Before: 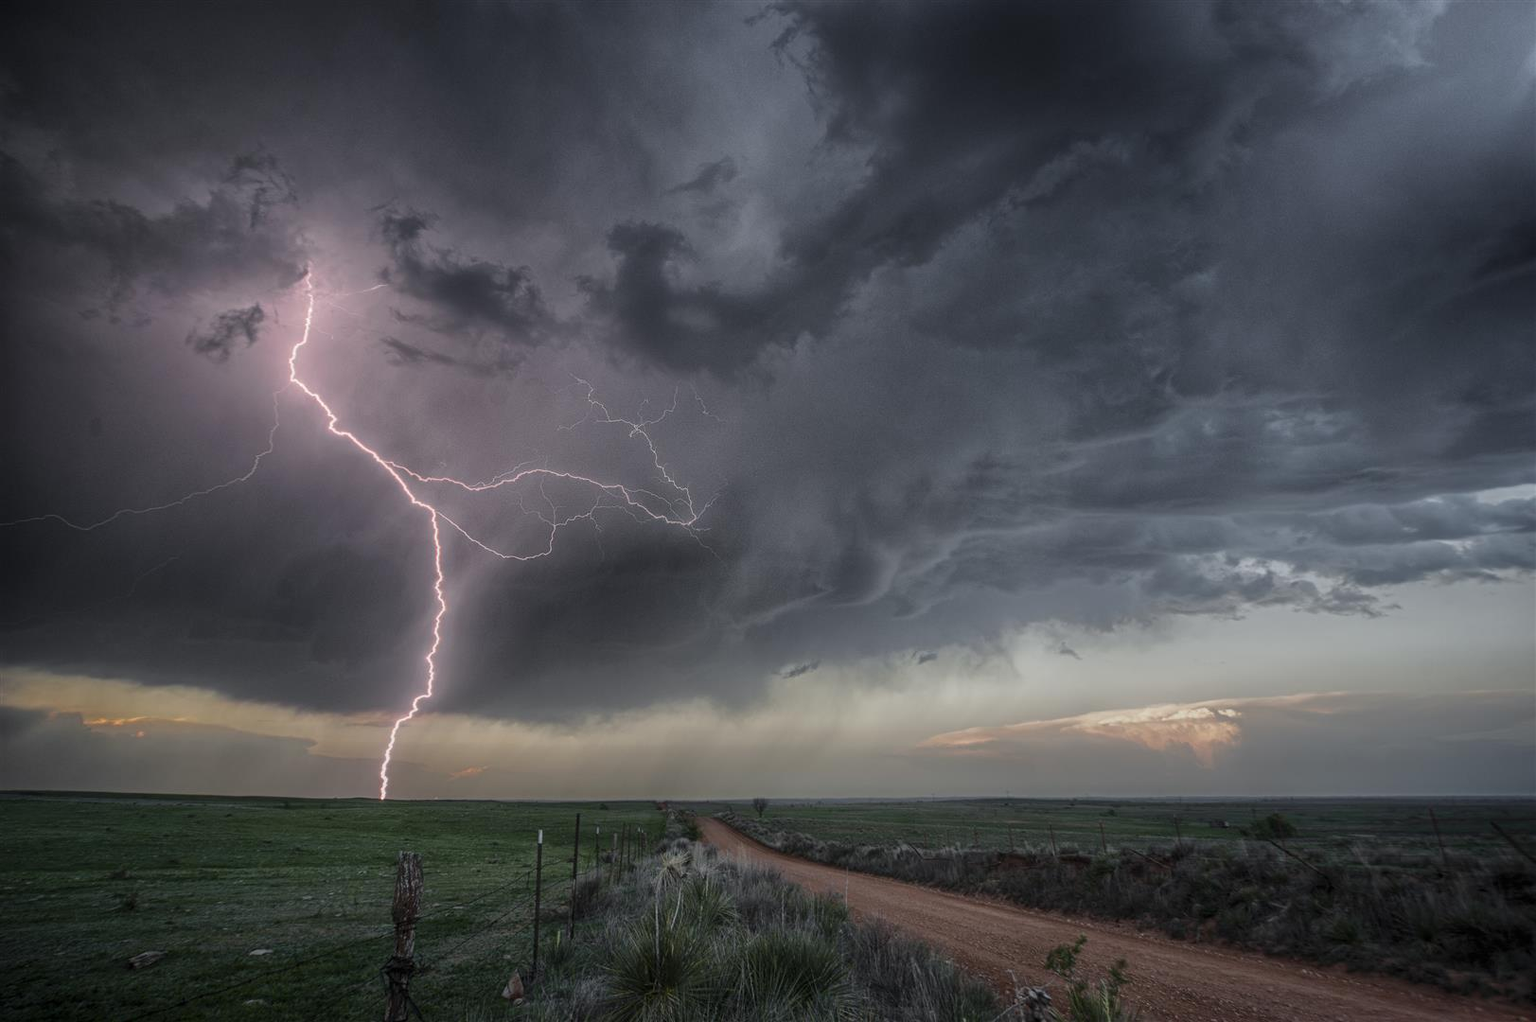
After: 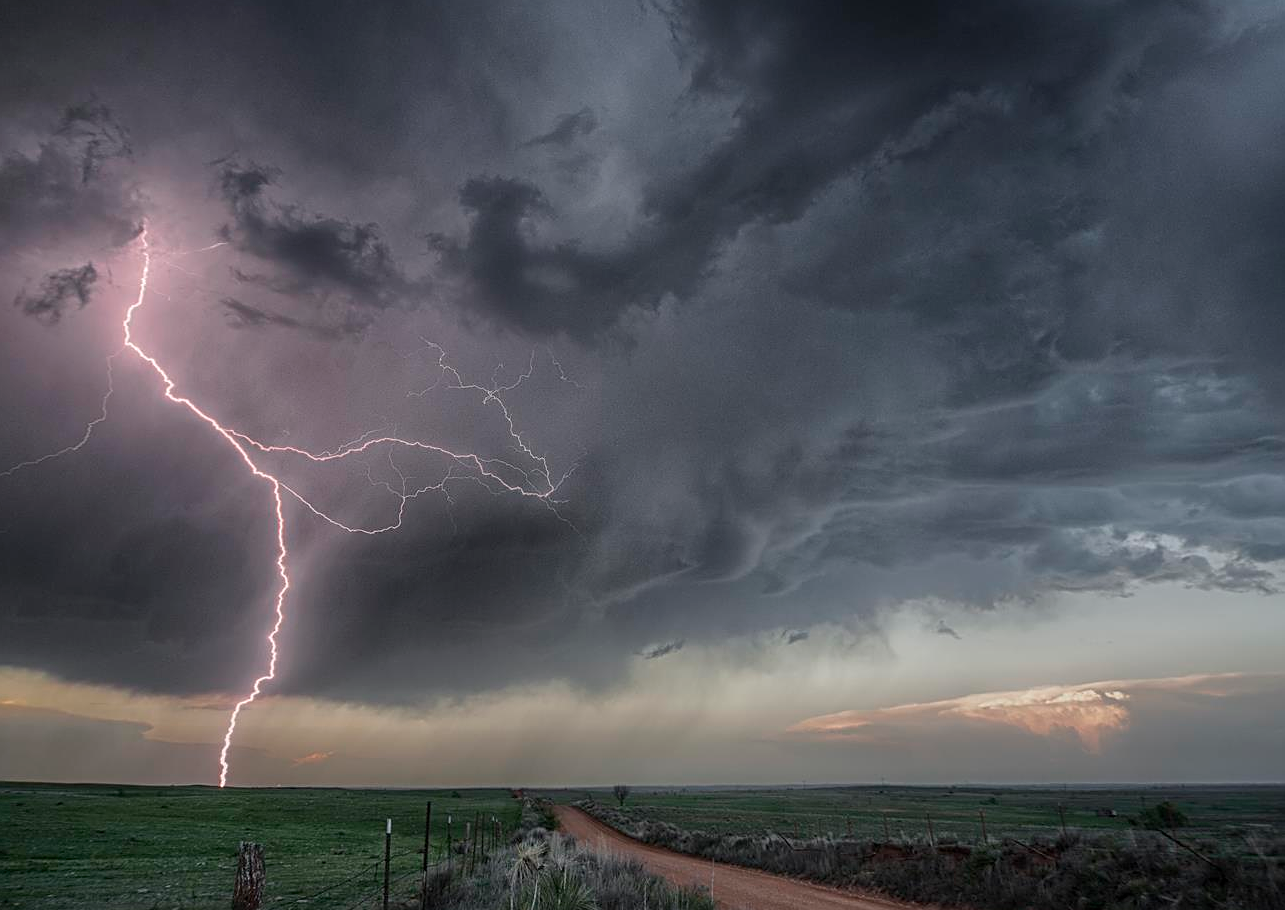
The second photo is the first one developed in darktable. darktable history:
sharpen: on, module defaults
crop: left 11.225%, top 5.381%, right 9.565%, bottom 10.314%
tone equalizer: on, module defaults
